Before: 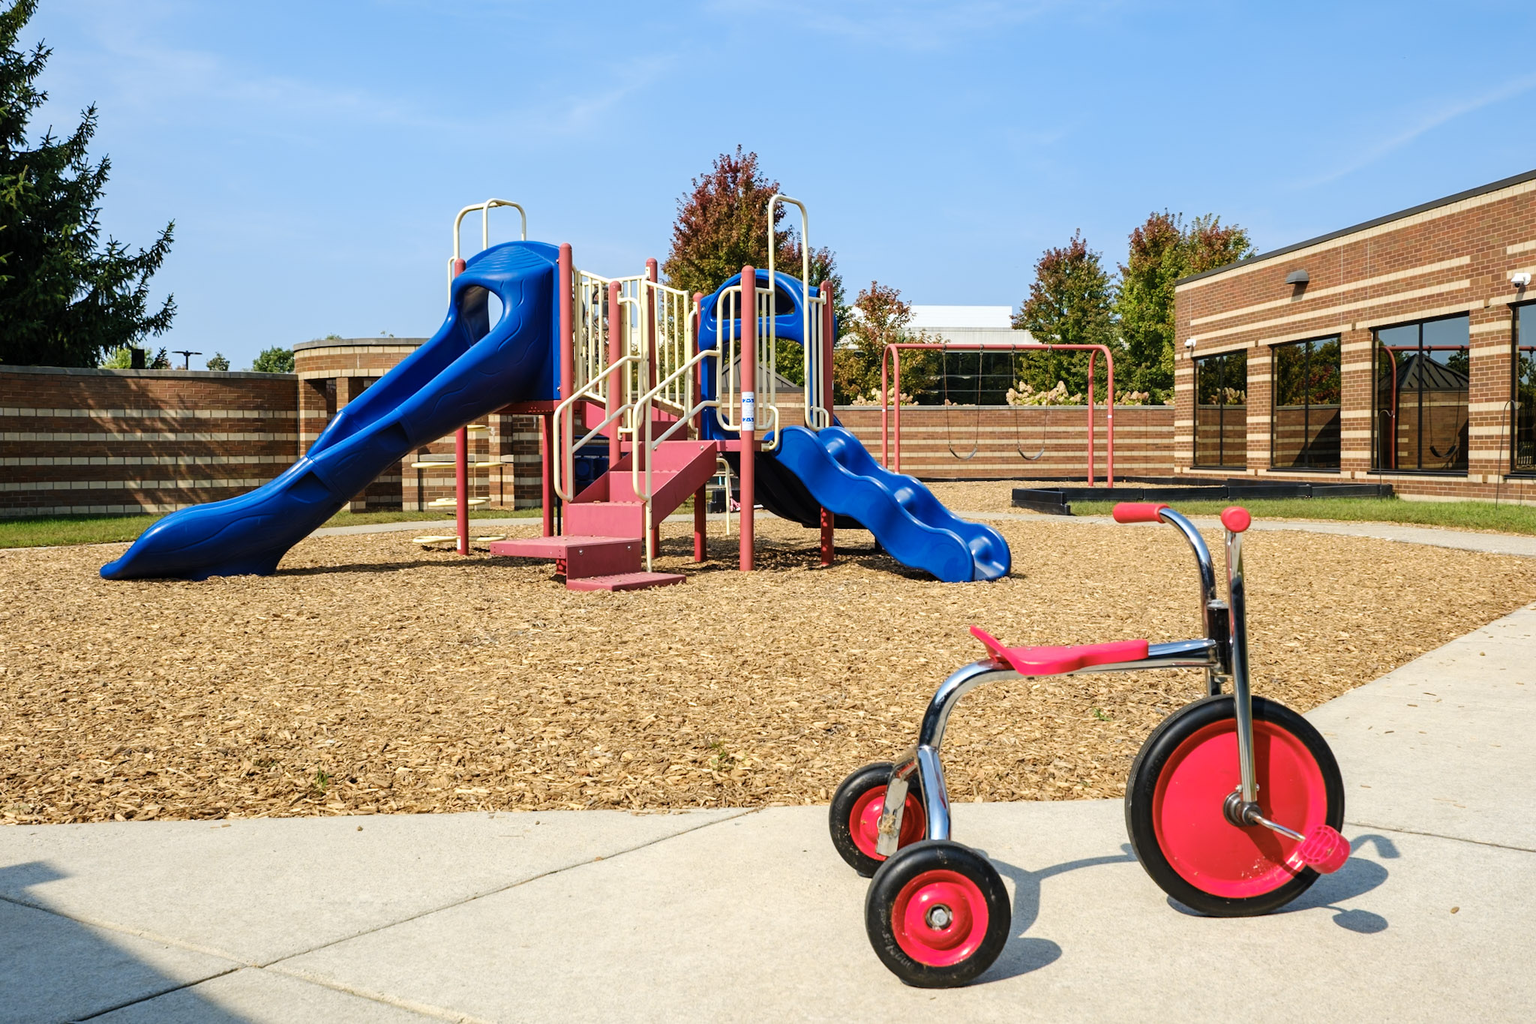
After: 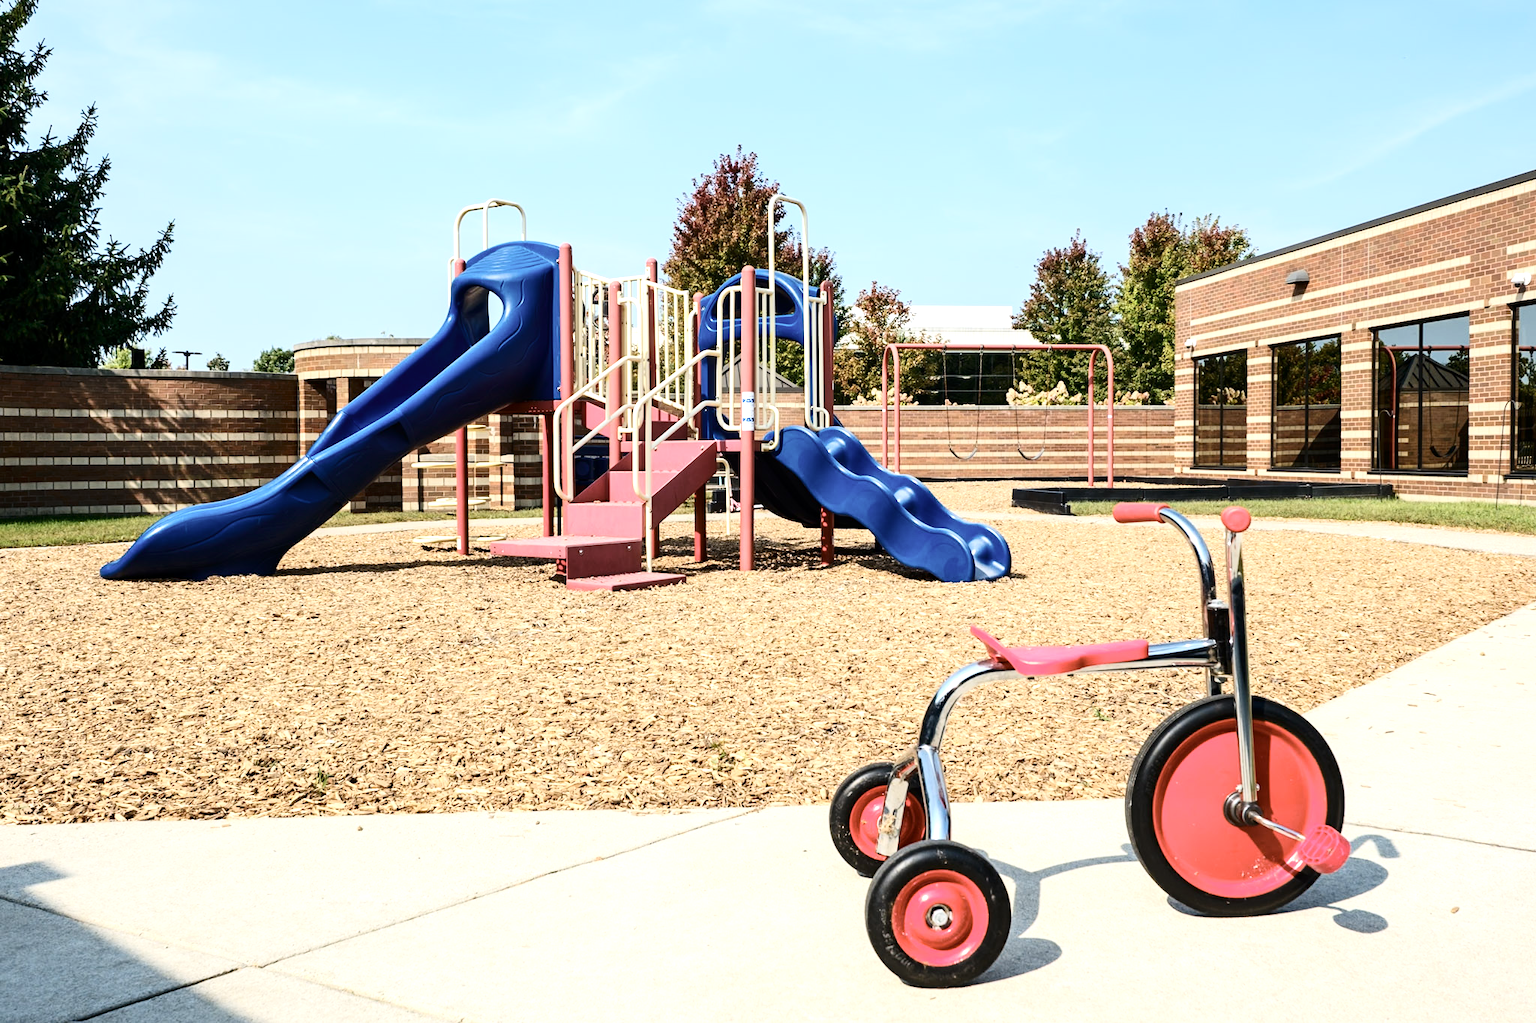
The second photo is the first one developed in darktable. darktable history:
contrast brightness saturation: contrast 0.248, saturation -0.321
exposure: black level correction 0.001, exposure 0.499 EV, compensate exposure bias true, compensate highlight preservation false
